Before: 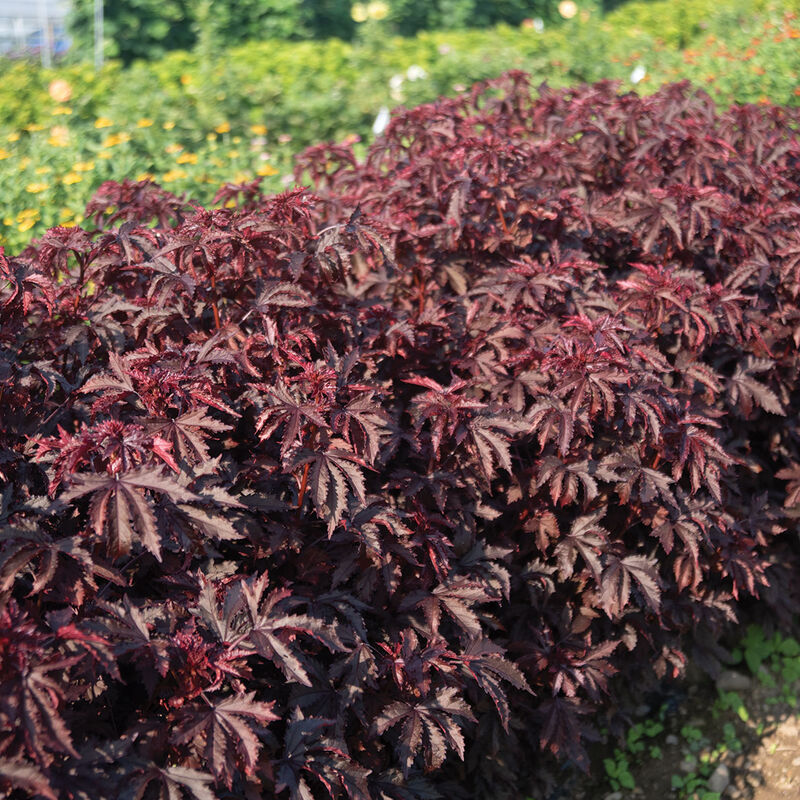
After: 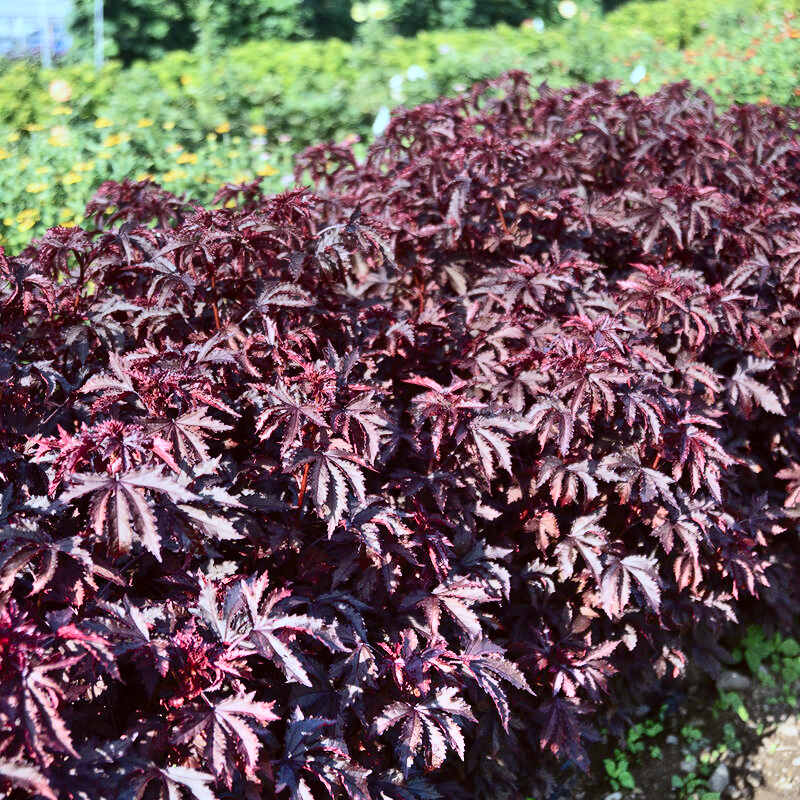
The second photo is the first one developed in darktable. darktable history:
color correction: highlights a* -4.98, highlights b* -3.76, shadows a* 3.83, shadows b* 4.08
white balance: red 0.926, green 1.003, blue 1.133
shadows and highlights: shadows 75, highlights -25, soften with gaussian
contrast brightness saturation: contrast 0.28
